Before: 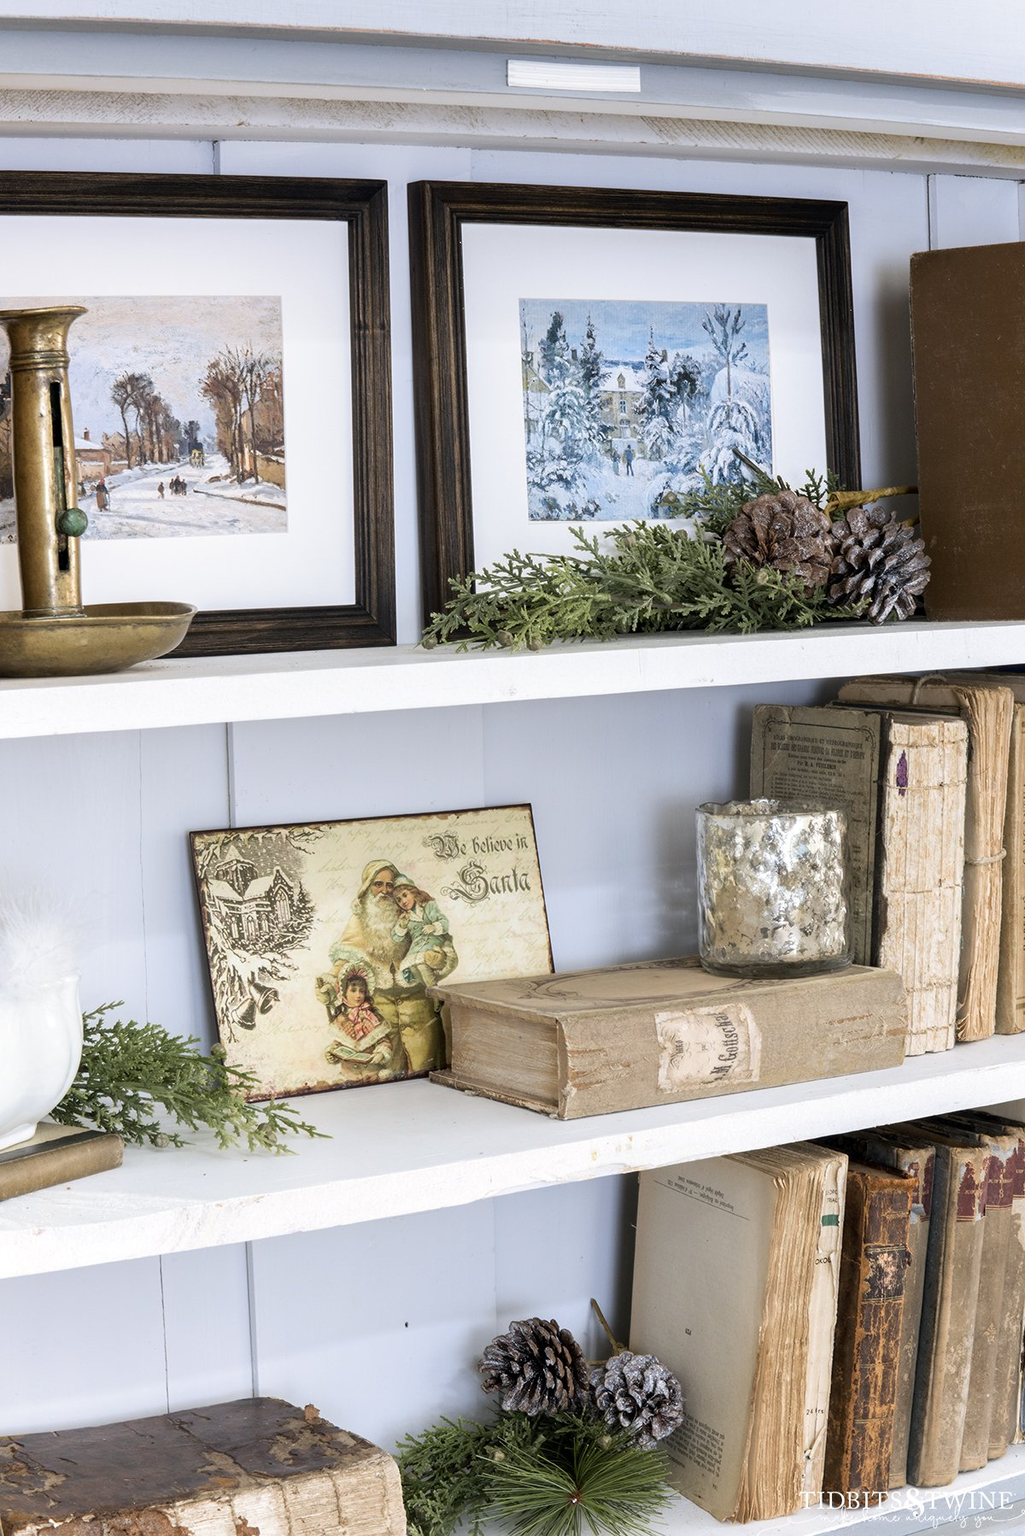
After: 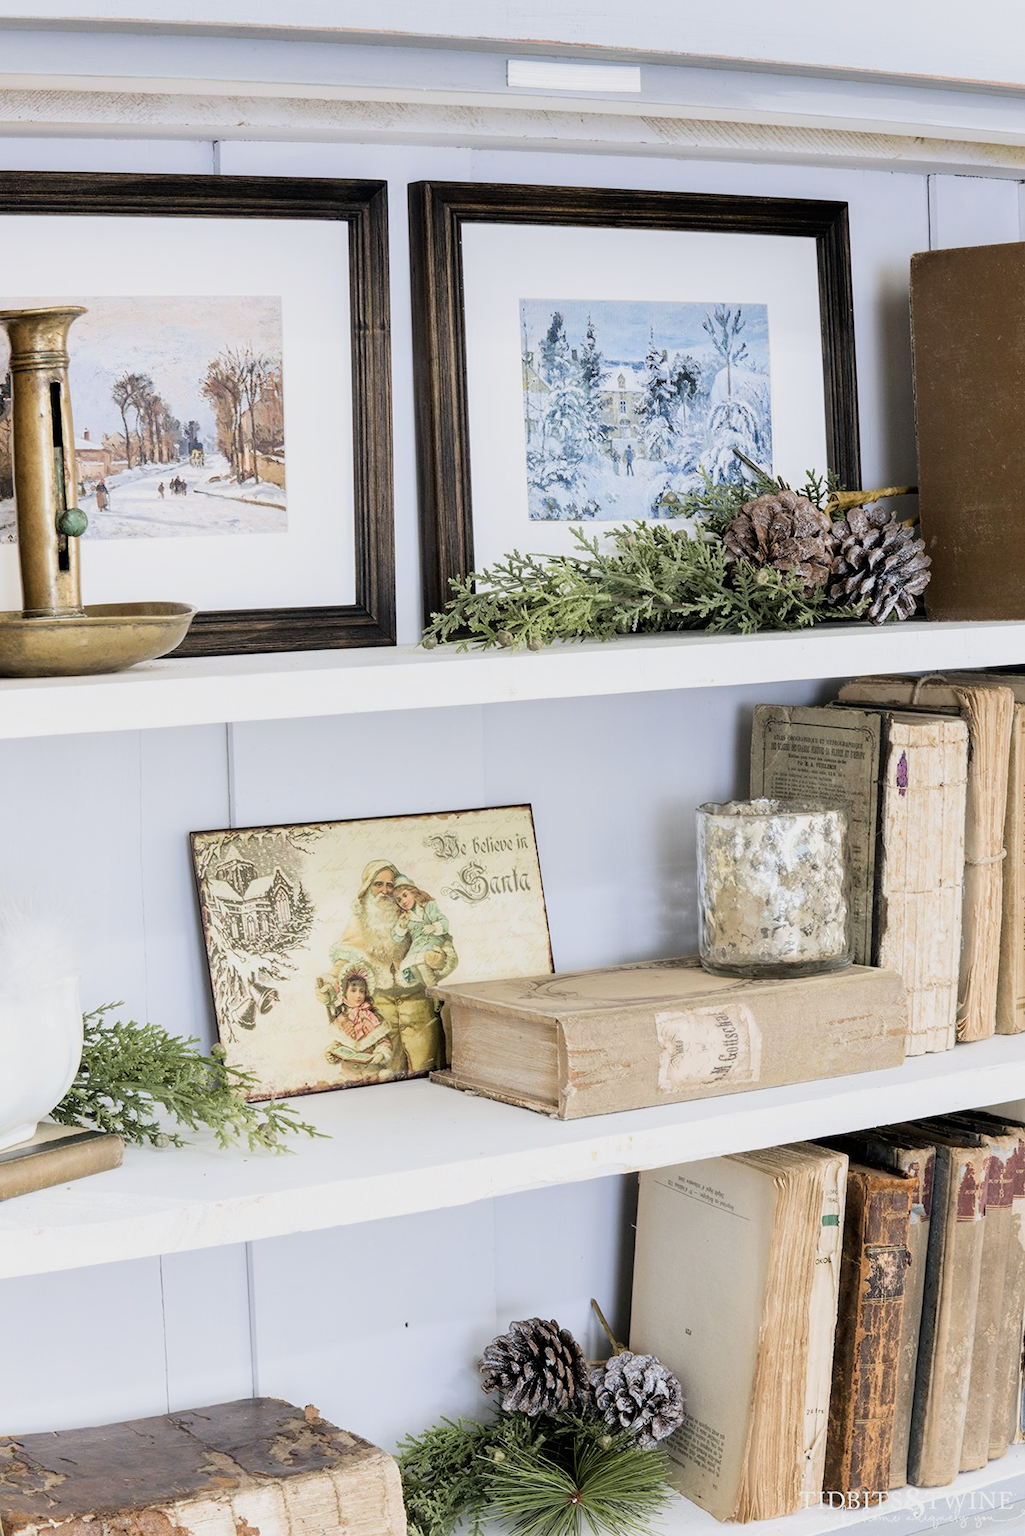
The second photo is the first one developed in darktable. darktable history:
filmic rgb: black relative exposure -7.65 EV, white relative exposure 4.56 EV, hardness 3.61
exposure: black level correction 0, exposure 0.702 EV, compensate highlight preservation false
